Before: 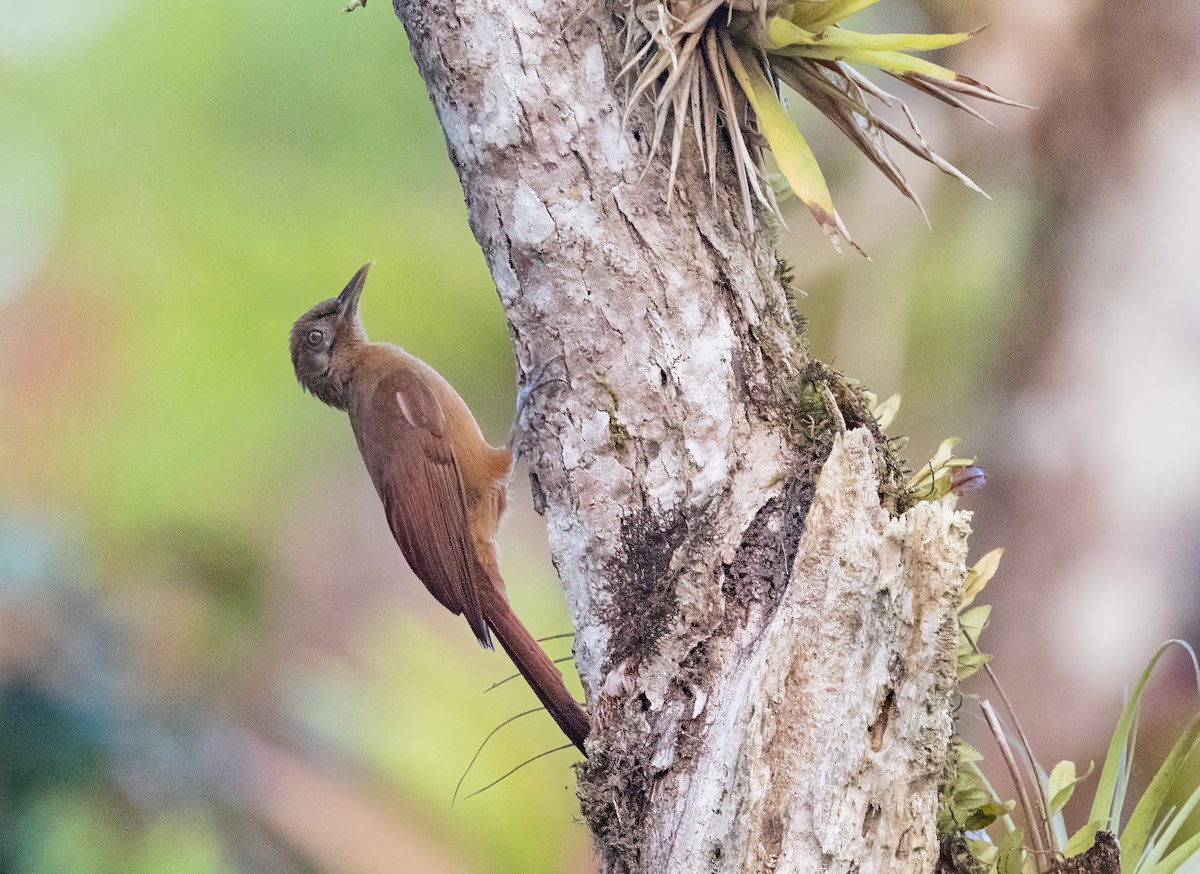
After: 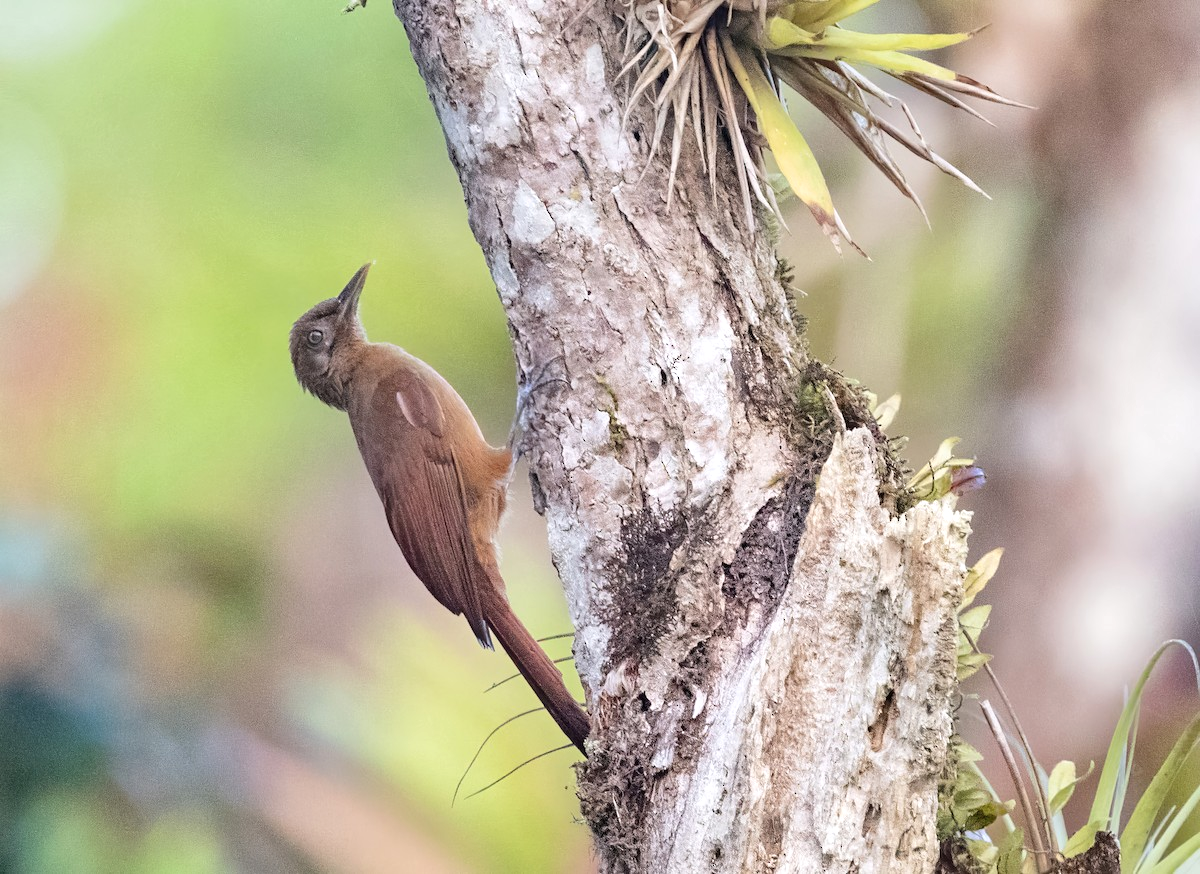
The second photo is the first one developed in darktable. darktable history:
shadows and highlights: radius 47.65, white point adjustment 6.72, compress 79.49%, soften with gaussian
